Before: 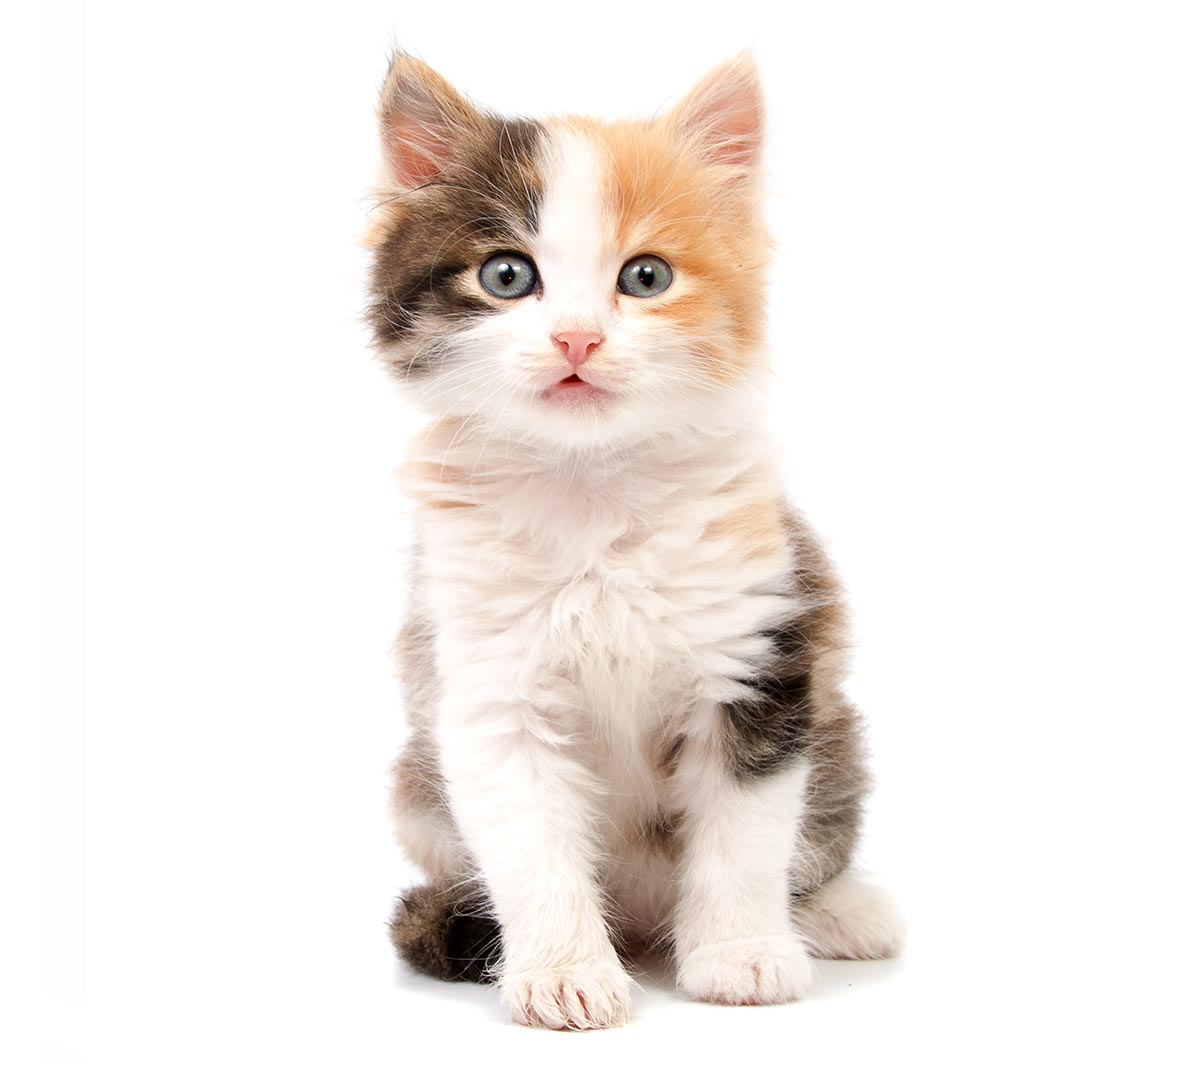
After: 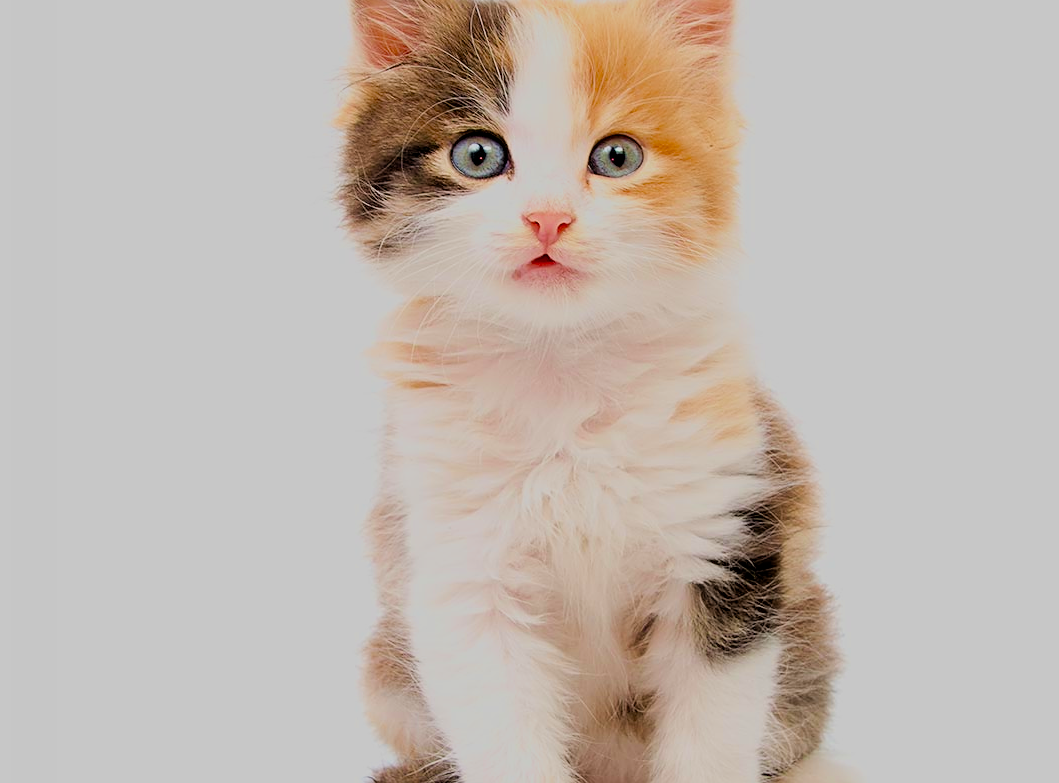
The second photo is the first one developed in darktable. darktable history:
crop and rotate: left 2.424%, top 11.26%, right 9.321%, bottom 15.766%
velvia: on, module defaults
exposure: black level correction 0.001, compensate highlight preservation false
sharpen: on, module defaults
filmic rgb: black relative exposure -8.89 EV, white relative exposure 4.98 EV, target black luminance 0%, hardness 3.79, latitude 66.75%, contrast 0.817, highlights saturation mix 10.31%, shadows ↔ highlights balance 20.49%, color science v5 (2021), contrast in shadows safe, contrast in highlights safe
